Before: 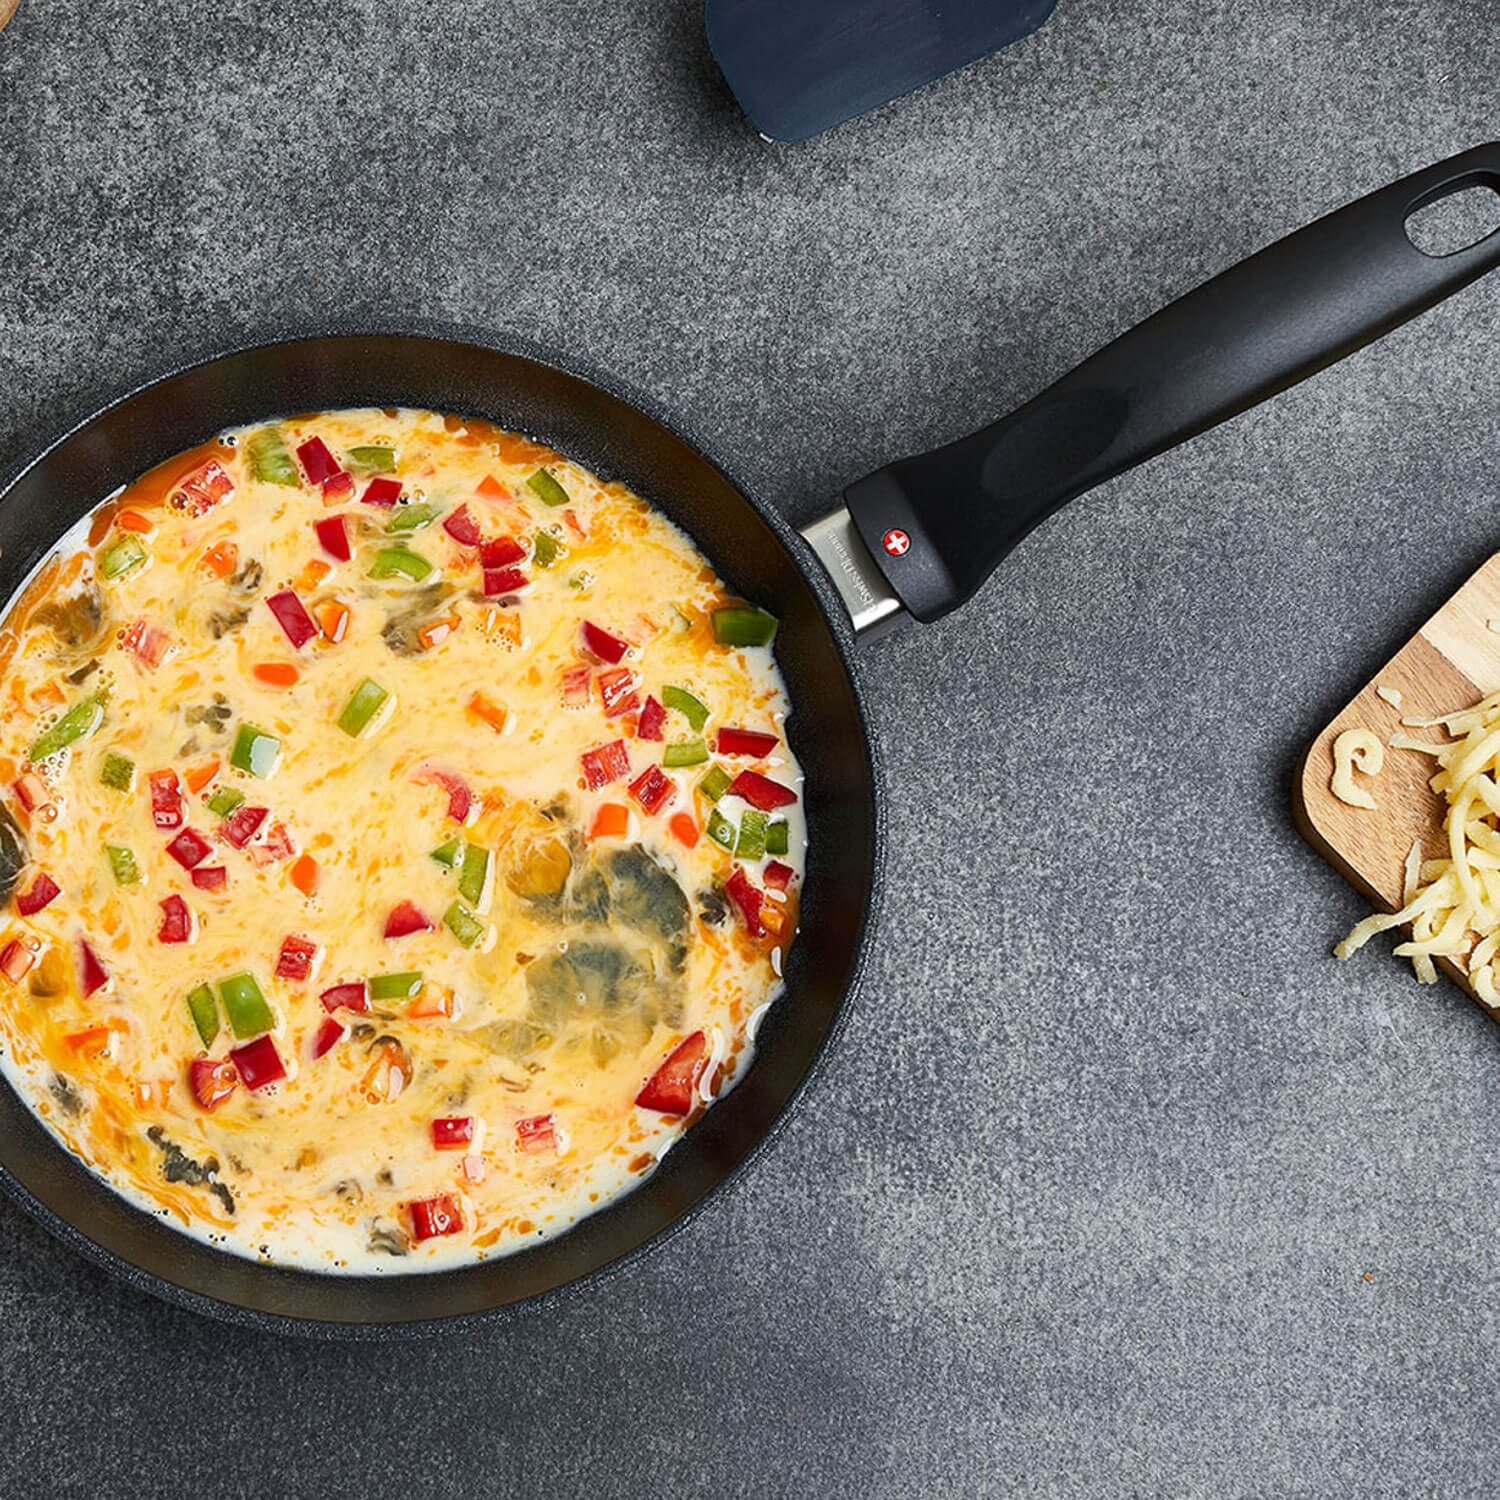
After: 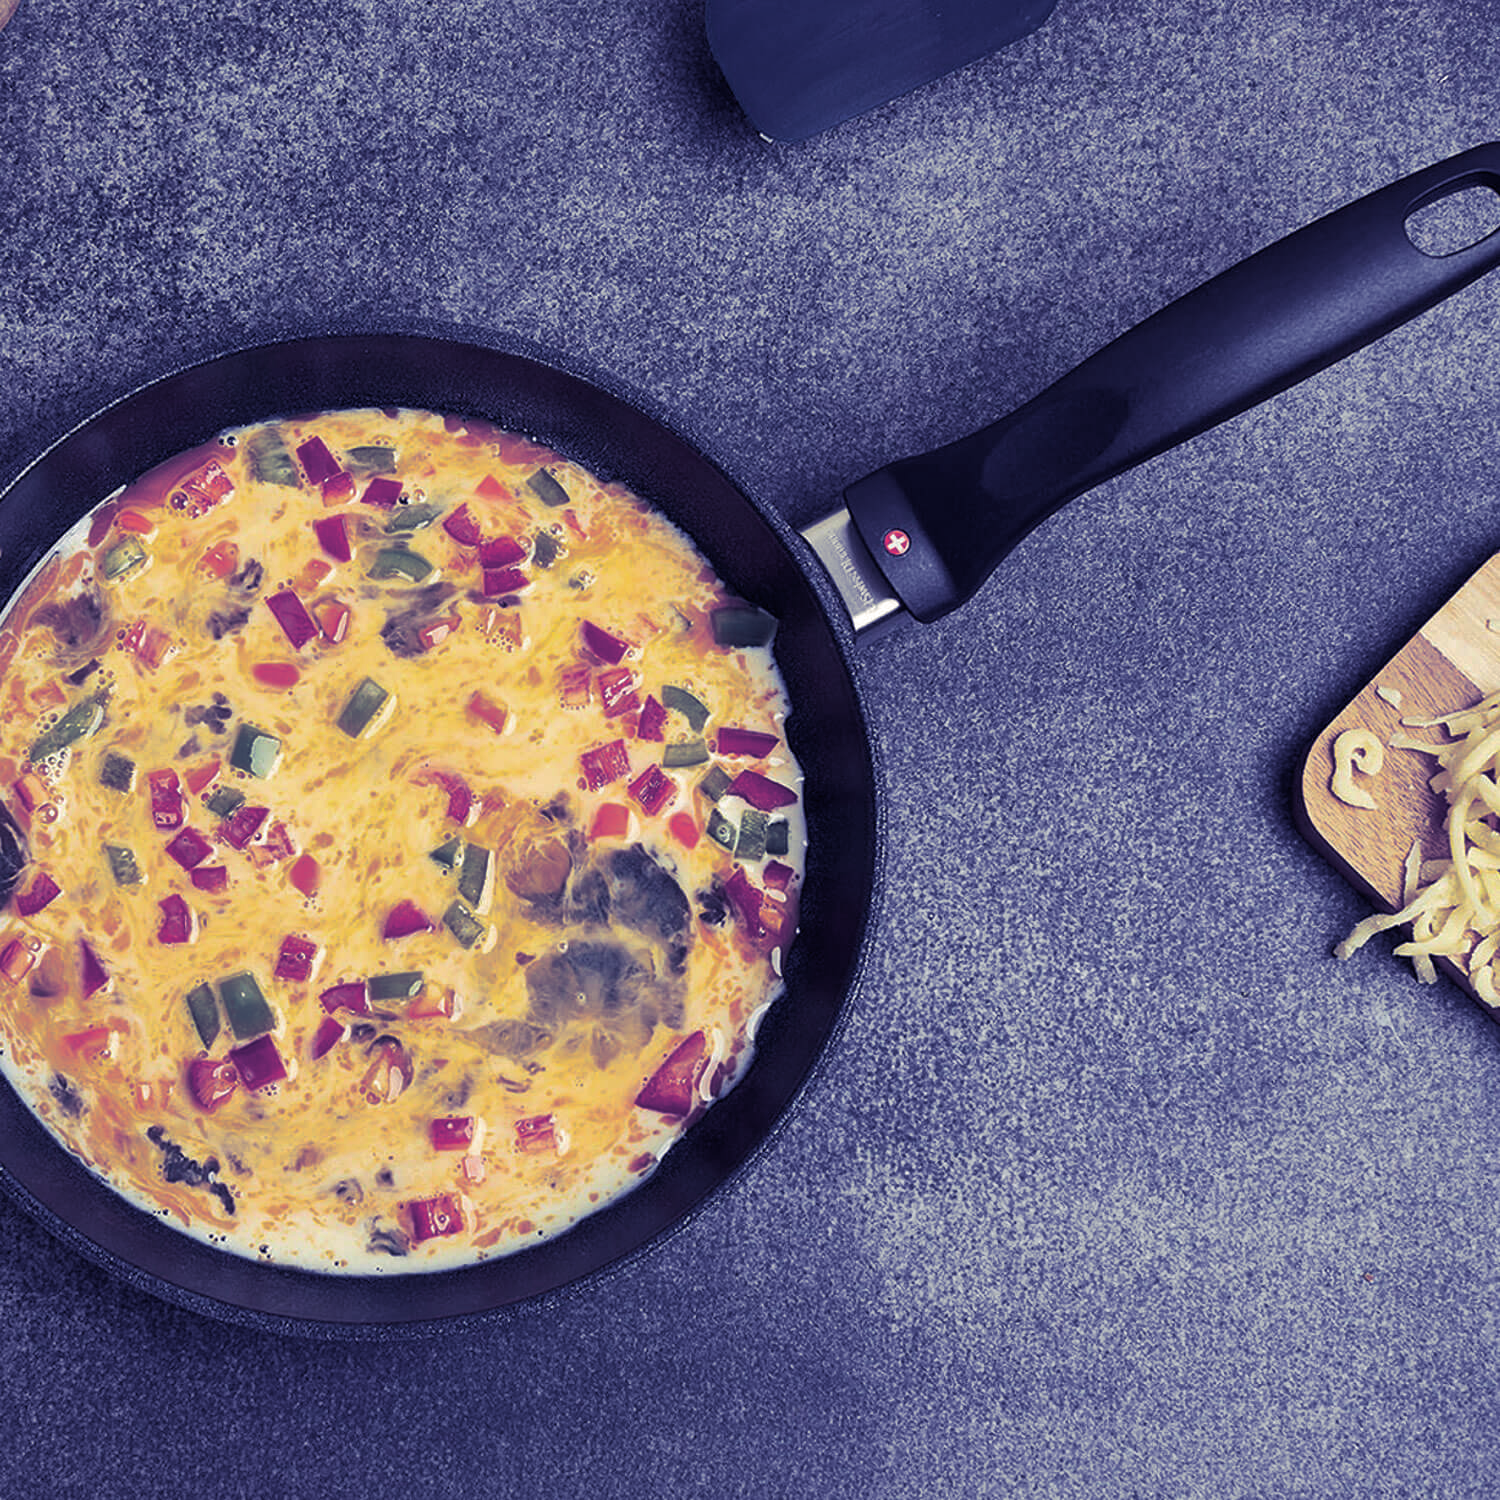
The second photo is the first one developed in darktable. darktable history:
shadows and highlights: on, module defaults
split-toning: shadows › hue 242.67°, shadows › saturation 0.733, highlights › hue 45.33°, highlights › saturation 0.667, balance -53.304, compress 21.15%
